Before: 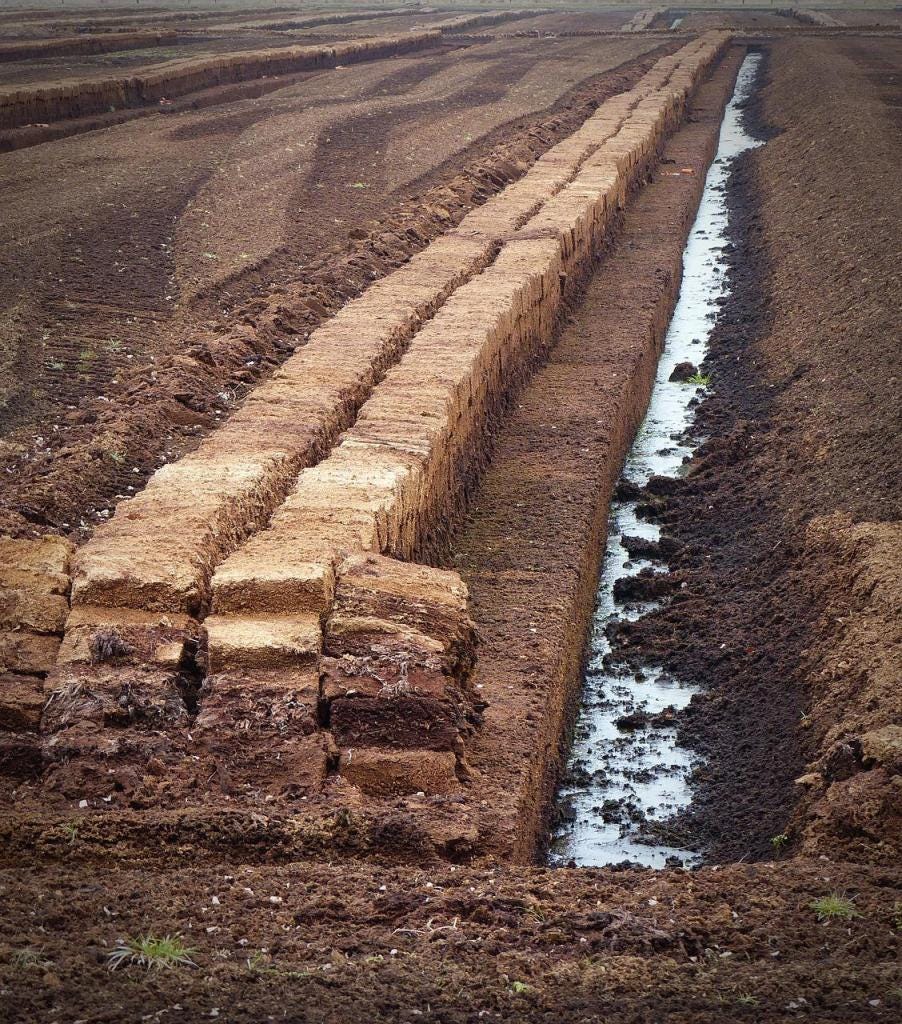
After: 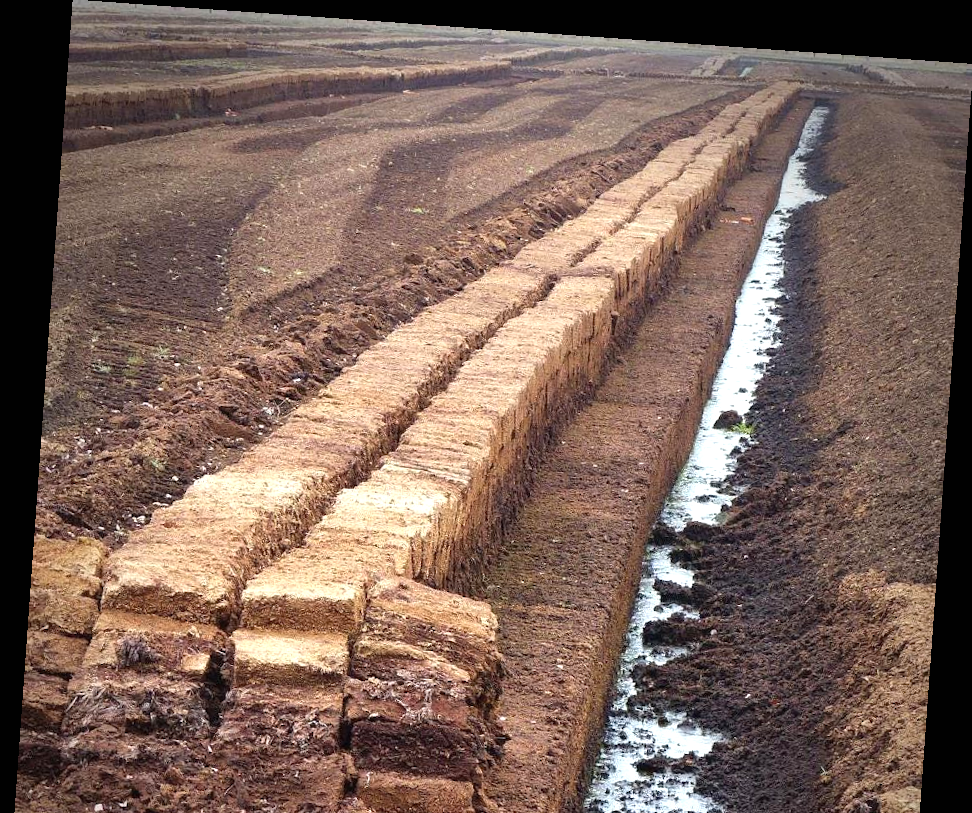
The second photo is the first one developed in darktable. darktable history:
exposure: black level correction 0, exposure 0.5 EV, compensate highlight preservation false
crop: bottom 24.988%
shadows and highlights: shadows 22.7, highlights -48.71, soften with gaussian
rotate and perspective: rotation 4.1°, automatic cropping off
